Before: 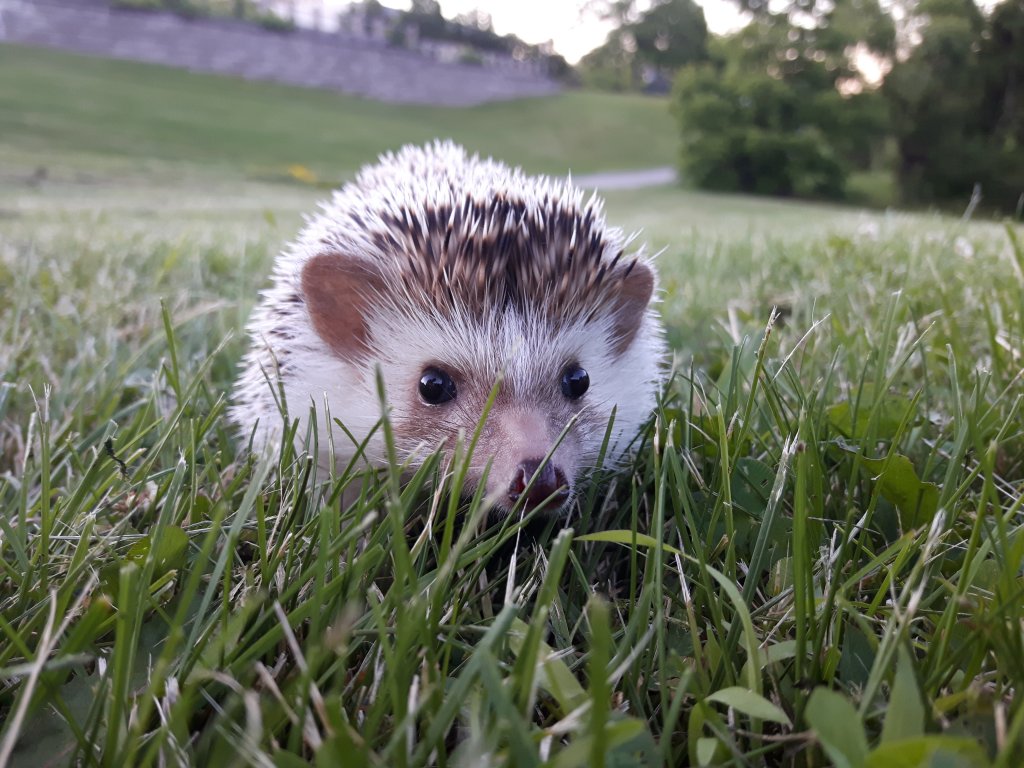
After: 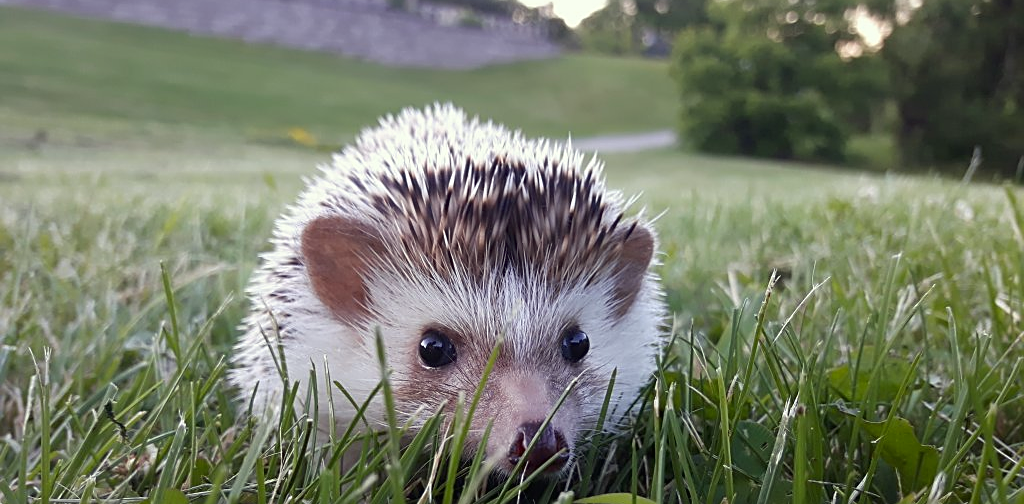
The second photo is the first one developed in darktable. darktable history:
color correction: highlights a* -4.28, highlights b* 6.53
sharpen: on, module defaults
crop and rotate: top 4.848%, bottom 29.503%
contrast brightness saturation: contrast -0.02, brightness -0.01, saturation 0.03
